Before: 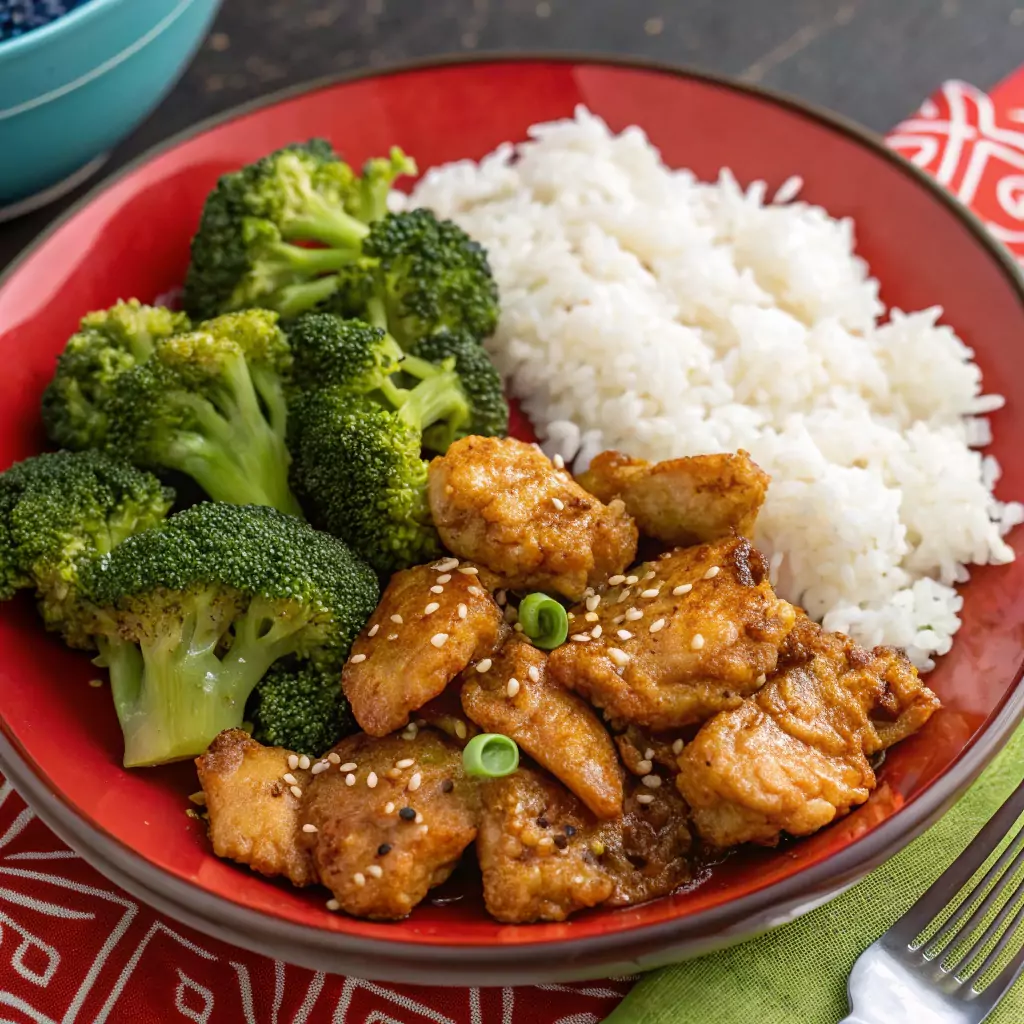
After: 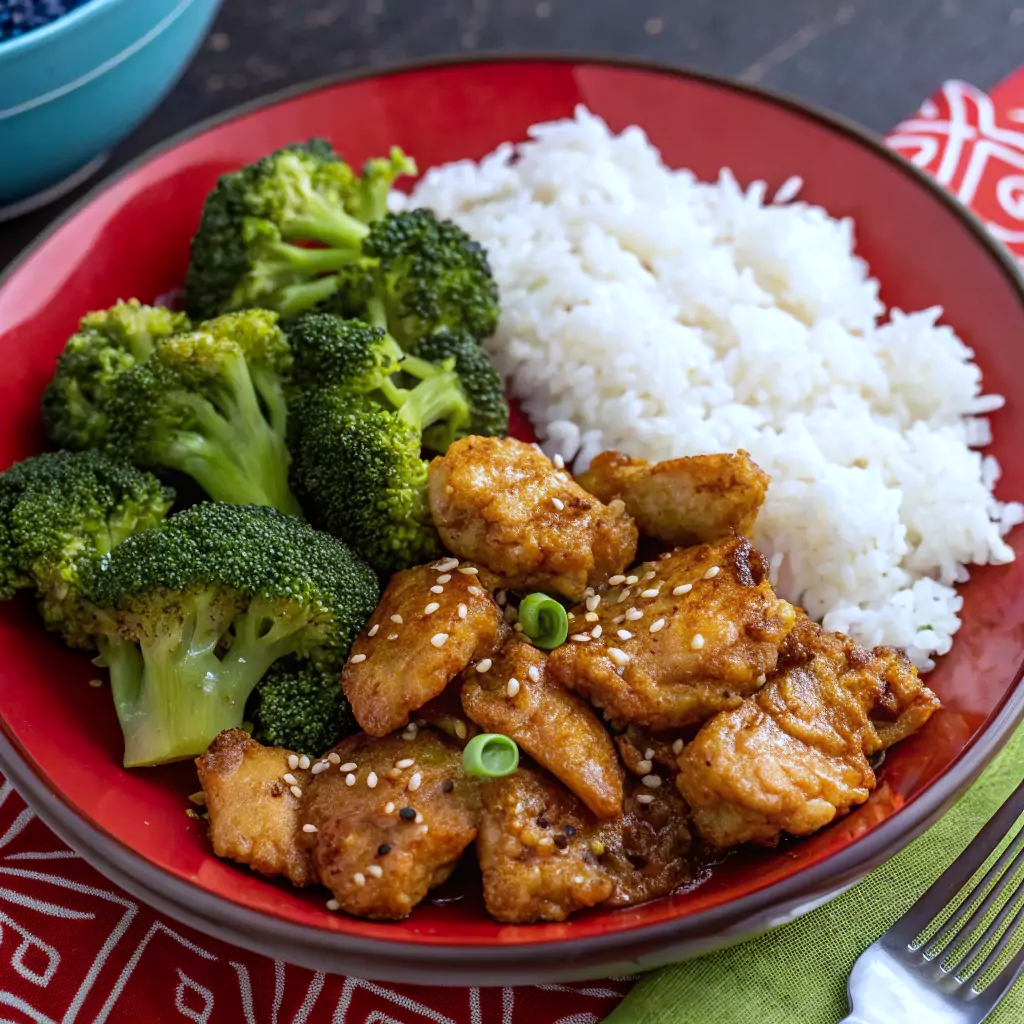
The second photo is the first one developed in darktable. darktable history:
color balance: gamma [0.9, 0.988, 0.975, 1.025], gain [1.05, 1, 1, 1]
white balance: red 0.931, blue 1.11
